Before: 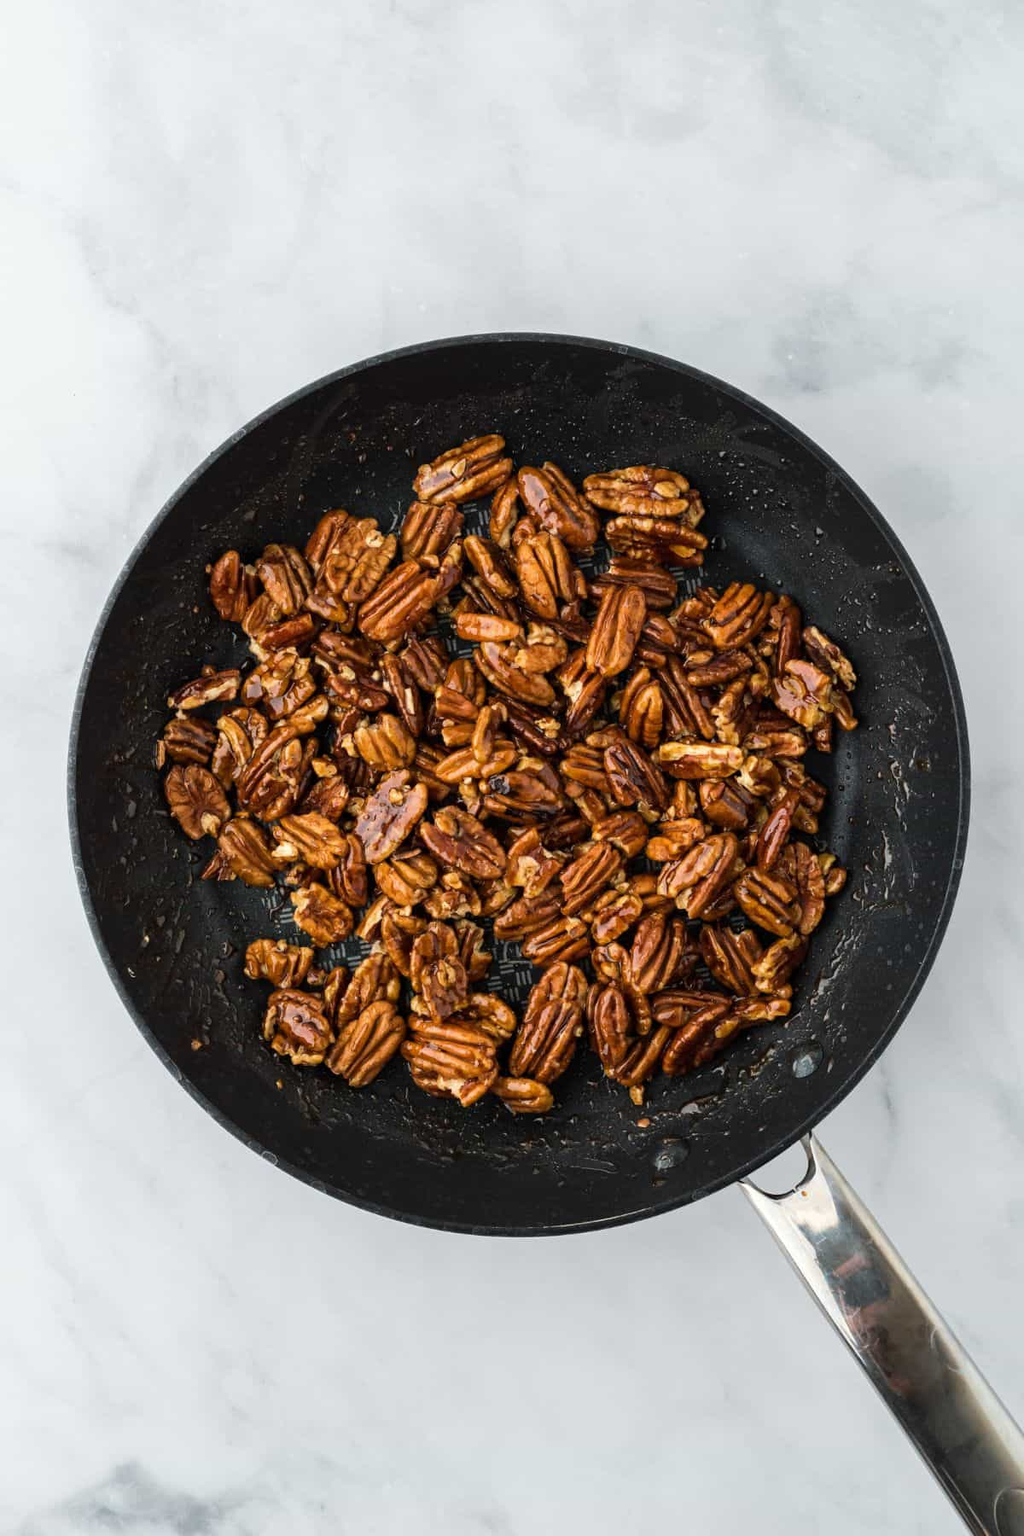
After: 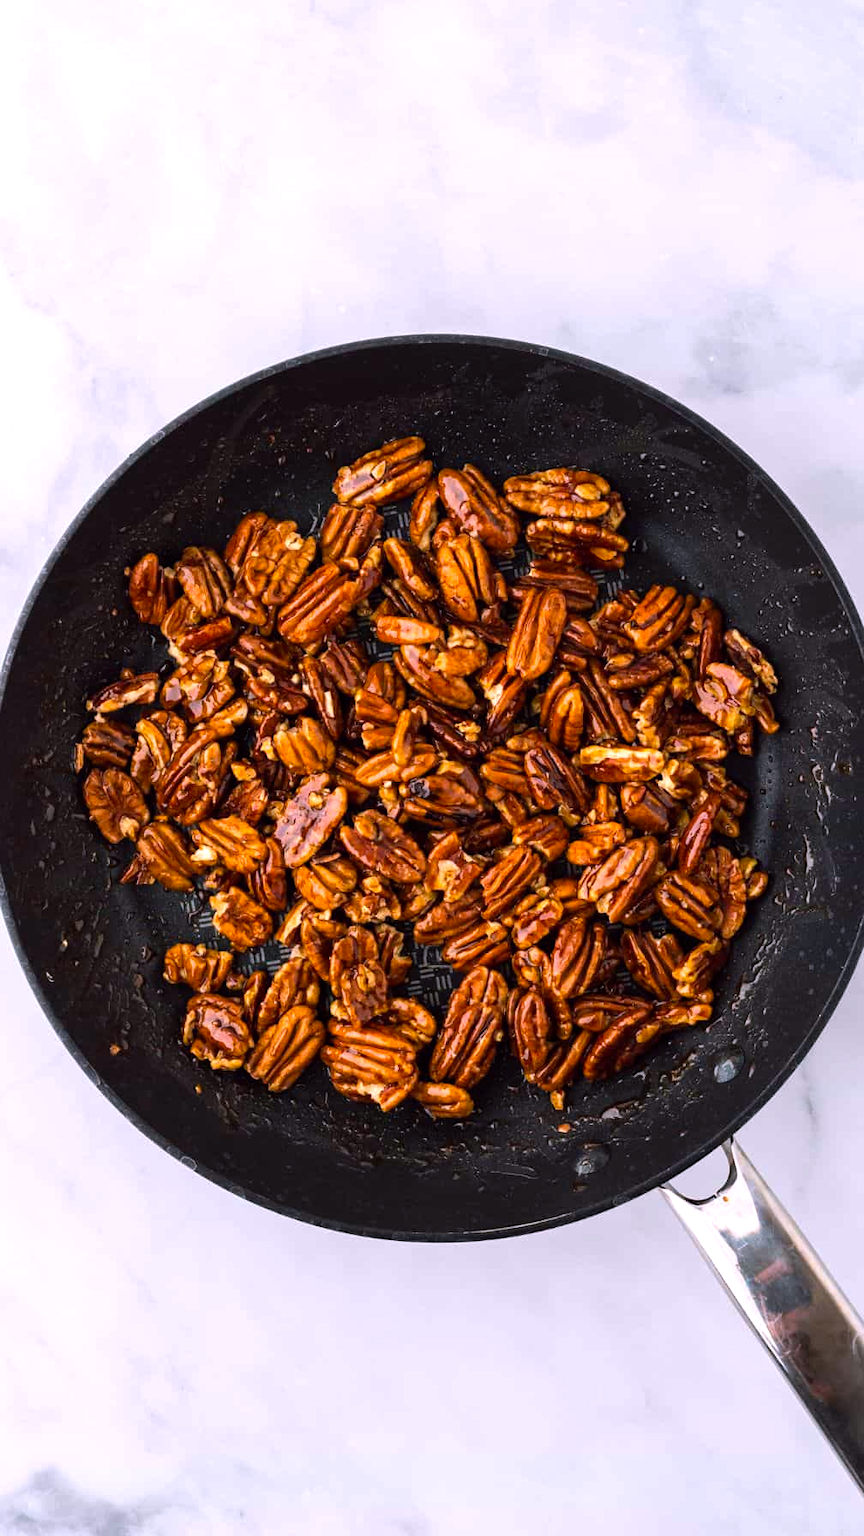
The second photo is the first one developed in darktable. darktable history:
crop: left 8.026%, right 7.374%
white balance: red 1.05, blue 1.072
color balance: lift [1, 1.001, 0.999, 1.001], gamma [1, 1.004, 1.007, 0.993], gain [1, 0.991, 0.987, 1.013], contrast 7.5%, contrast fulcrum 10%, output saturation 115%
